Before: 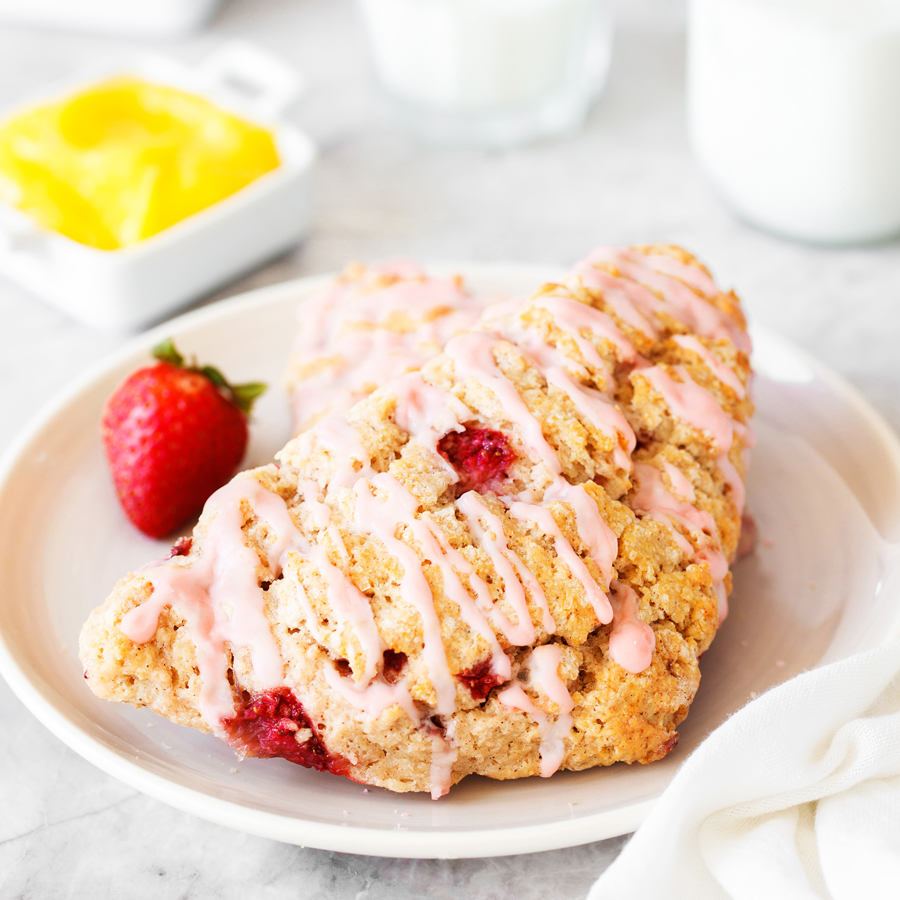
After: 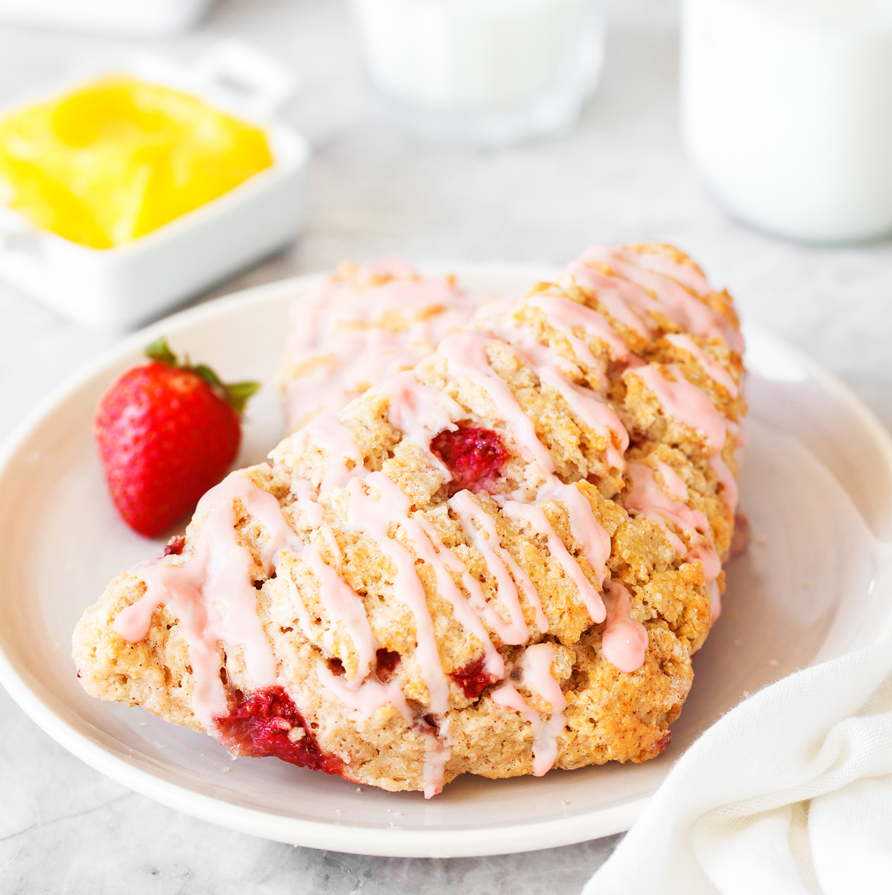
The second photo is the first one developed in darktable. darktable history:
tone equalizer: -7 EV 0.146 EV, -6 EV 0.569 EV, -5 EV 1.15 EV, -4 EV 1.32 EV, -3 EV 1.13 EV, -2 EV 0.6 EV, -1 EV 0.166 EV
crop and rotate: left 0.823%, top 0.204%, bottom 0.342%
